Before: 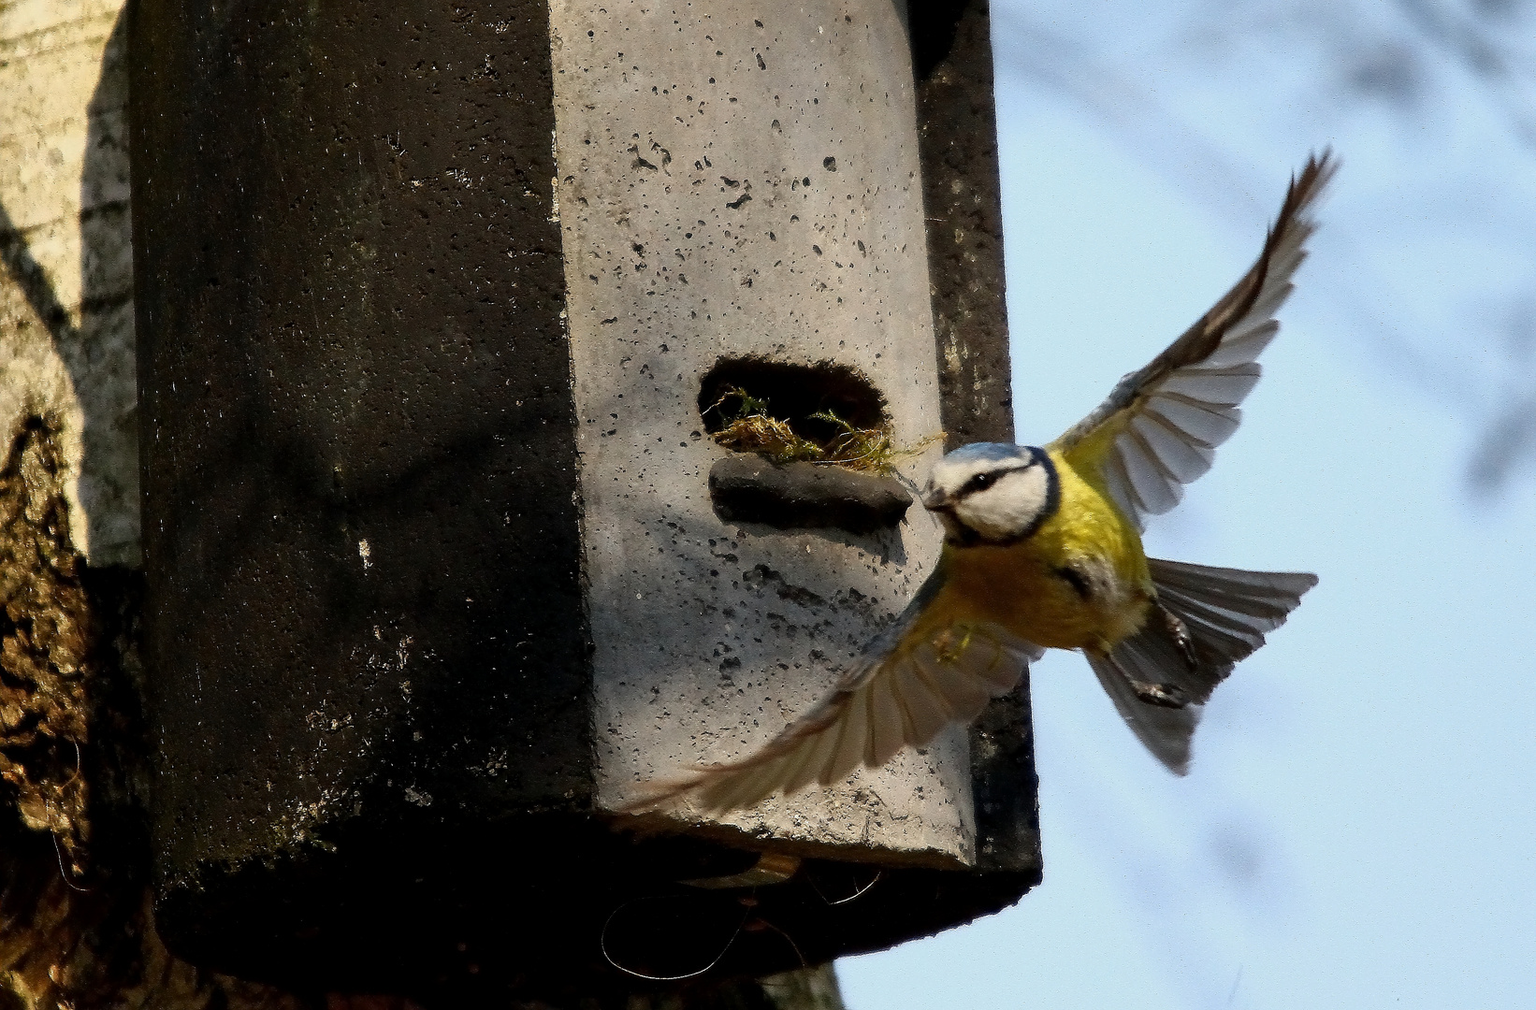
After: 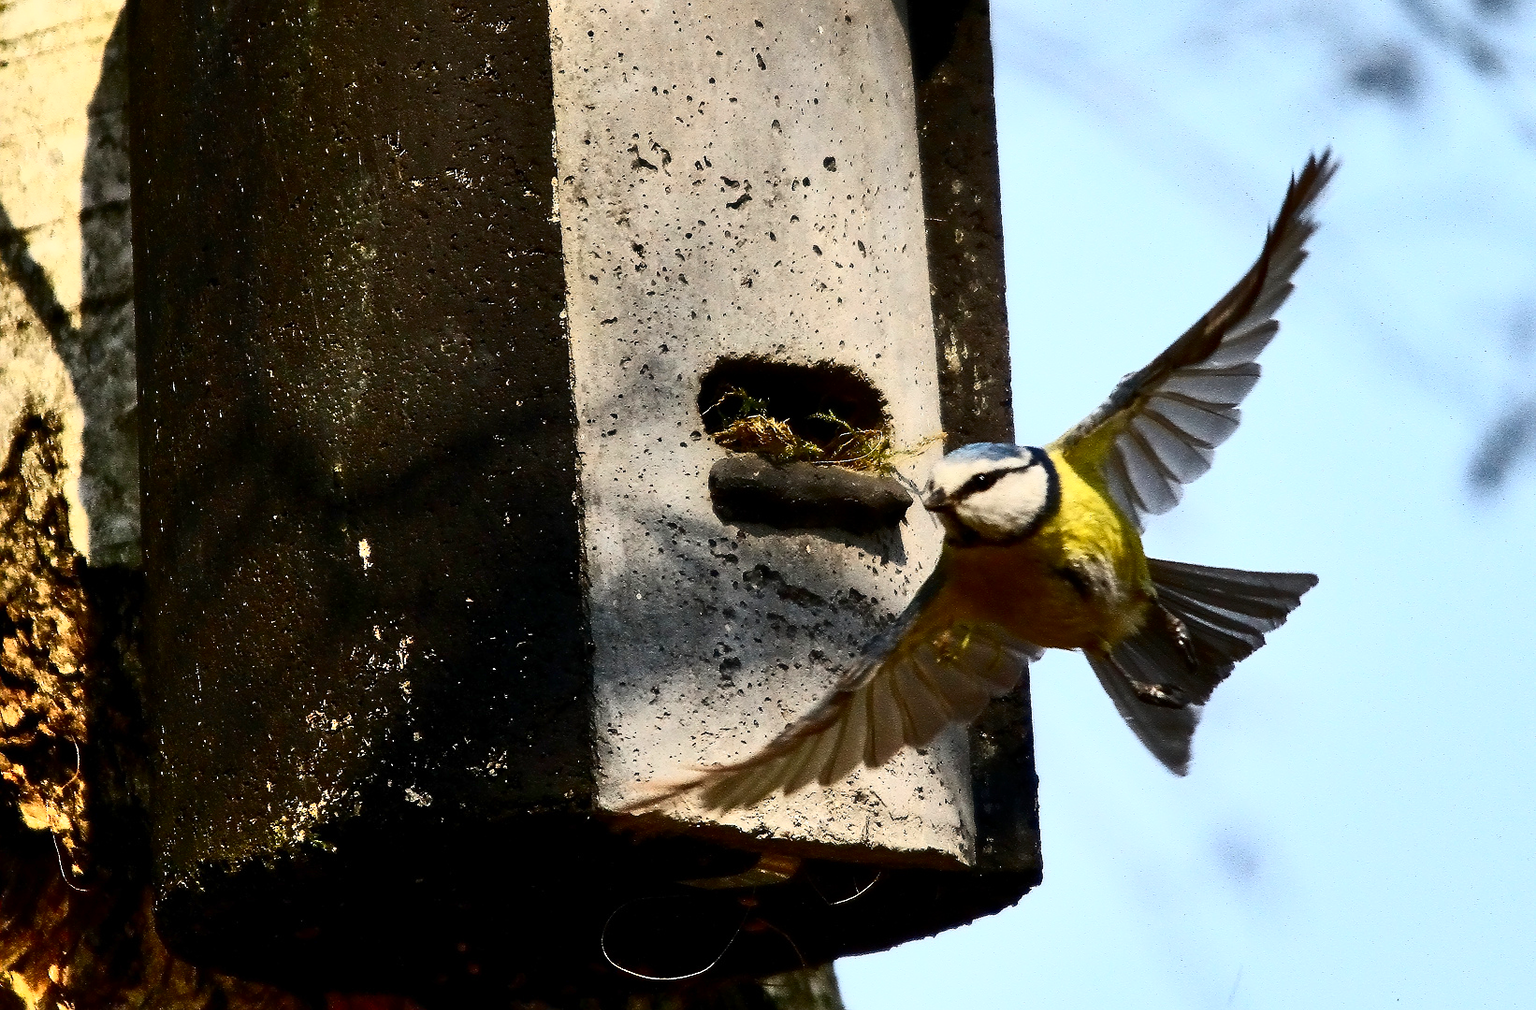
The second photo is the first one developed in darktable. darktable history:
shadows and highlights: shadows 52.42, soften with gaussian
contrast brightness saturation: contrast 0.4, brightness 0.1, saturation 0.21
